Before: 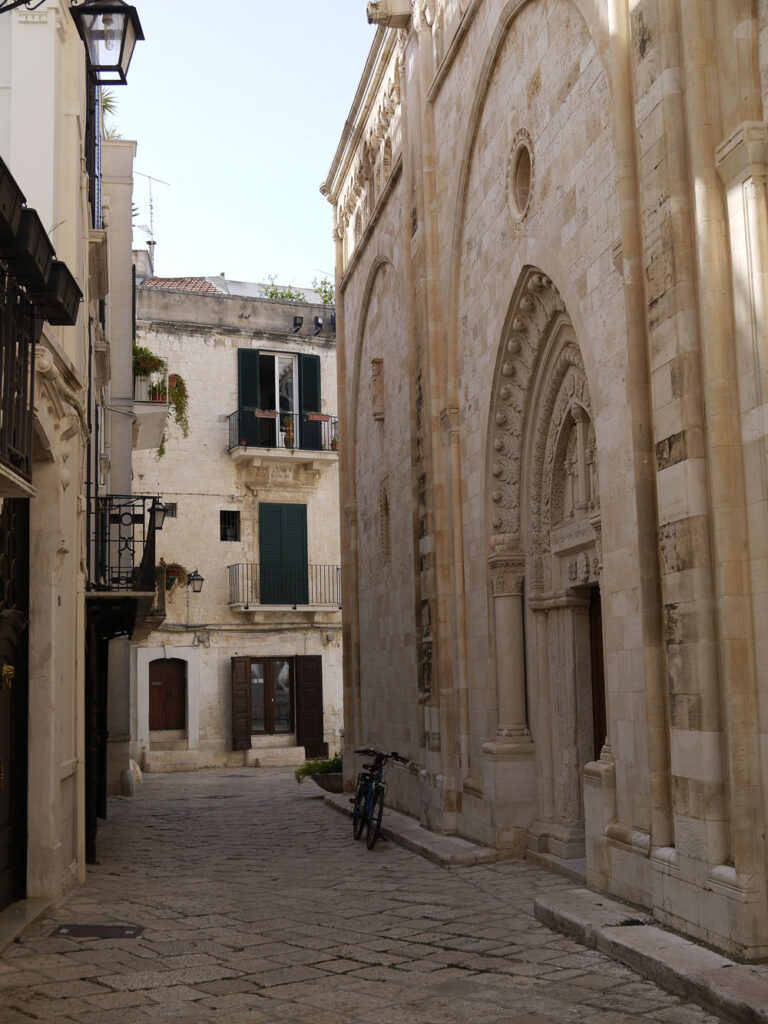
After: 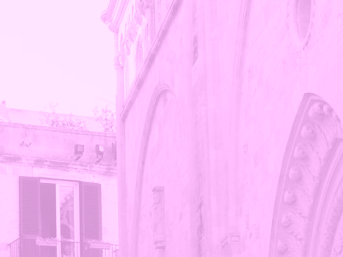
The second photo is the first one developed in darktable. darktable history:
white balance: red 0.986, blue 1.01
crop: left 28.64%, top 16.832%, right 26.637%, bottom 58.055%
colorize: hue 331.2°, saturation 75%, source mix 30.28%, lightness 70.52%, version 1
rgb levels: mode RGB, independent channels, levels [[0, 0.474, 1], [0, 0.5, 1], [0, 0.5, 1]]
